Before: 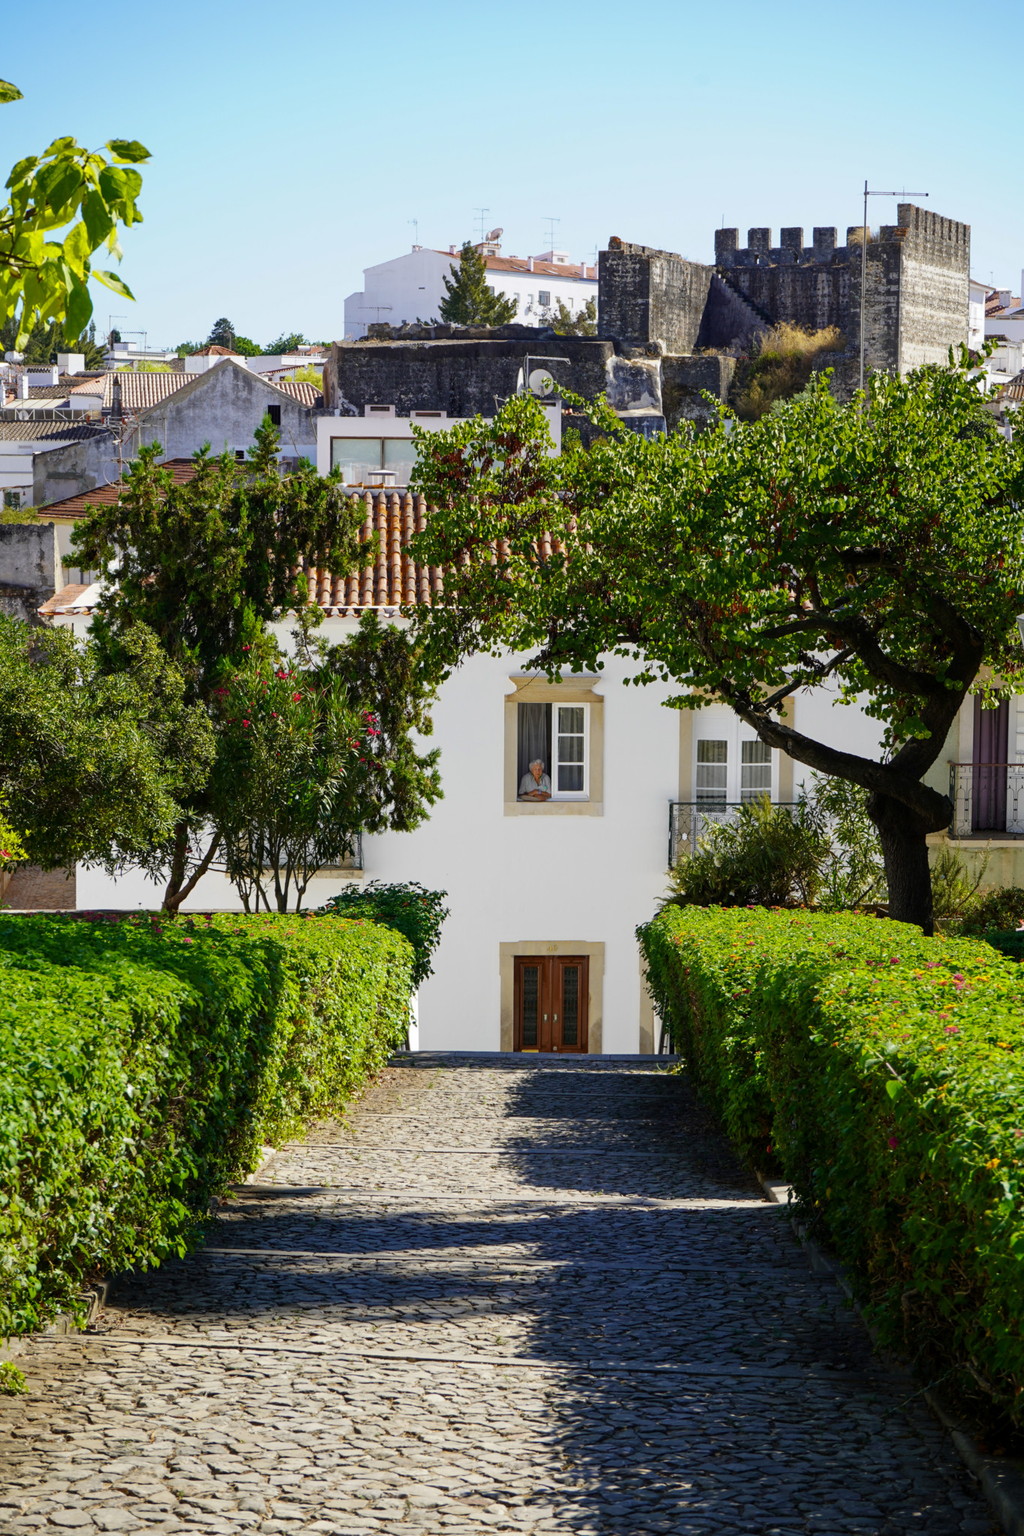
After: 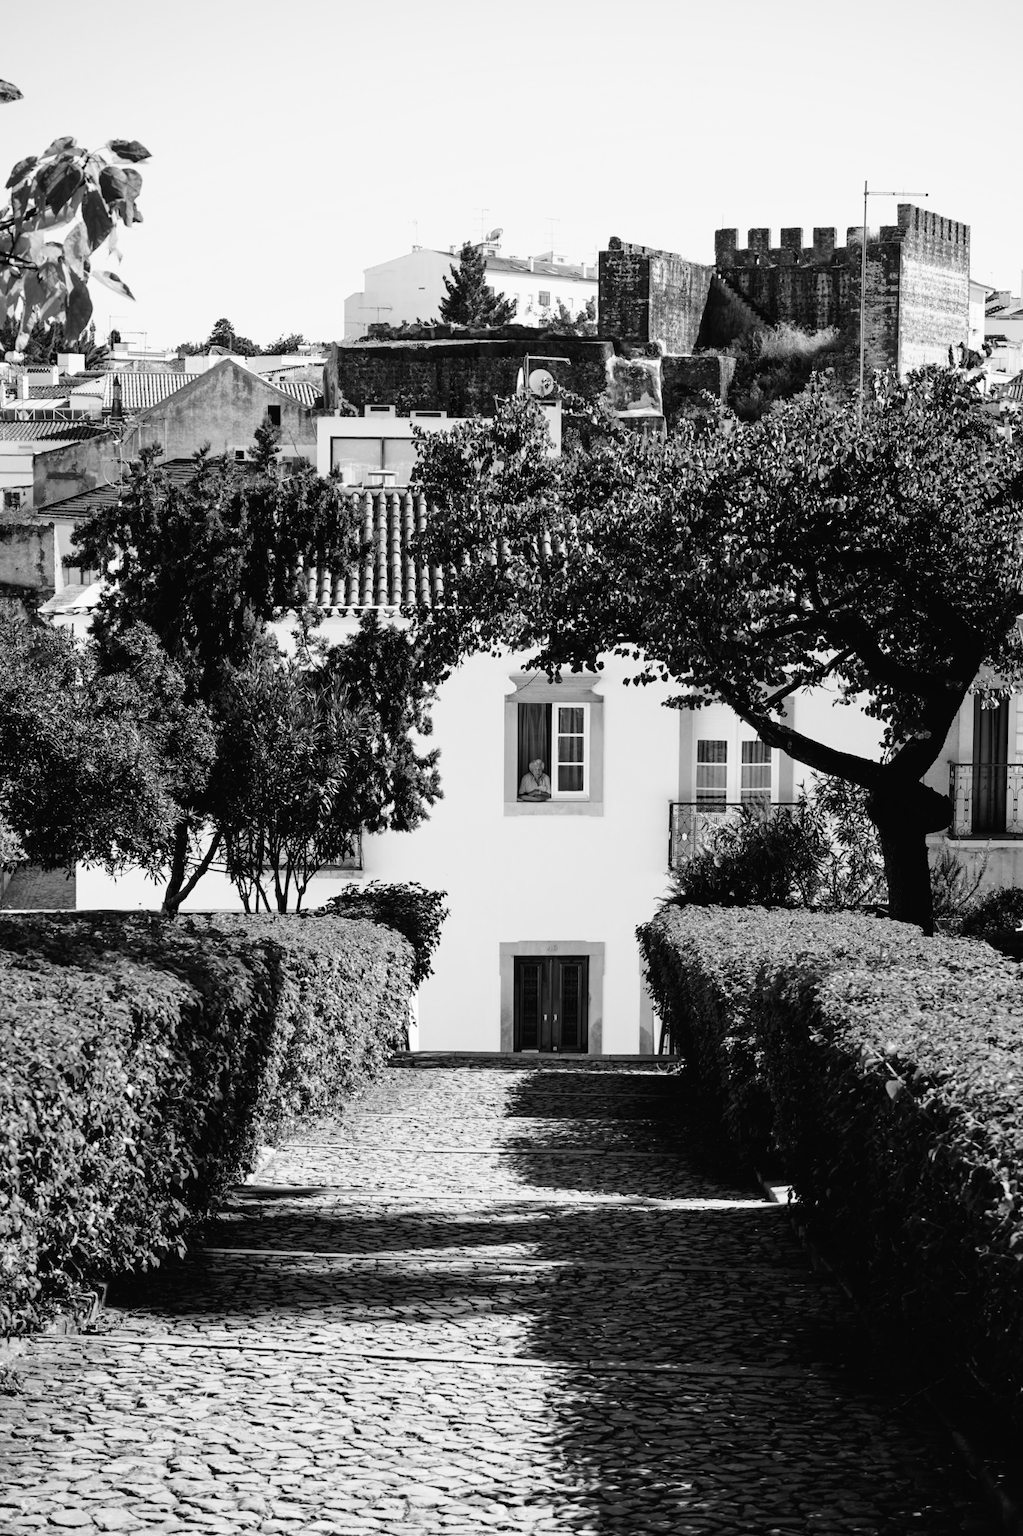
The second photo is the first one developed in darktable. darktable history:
tone curve: curves: ch0 [(0, 0.016) (0.11, 0.039) (0.259, 0.235) (0.383, 0.437) (0.499, 0.597) (0.733, 0.867) (0.843, 0.948) (1, 1)], color space Lab, linked channels, preserve colors none
color calibration "t3mujinpack channel mixer": output gray [0.22, 0.42, 0.37, 0], gray › normalize channels true, illuminant same as pipeline (D50), adaptation XYZ, x 0.346, y 0.359, gamut compression 0
